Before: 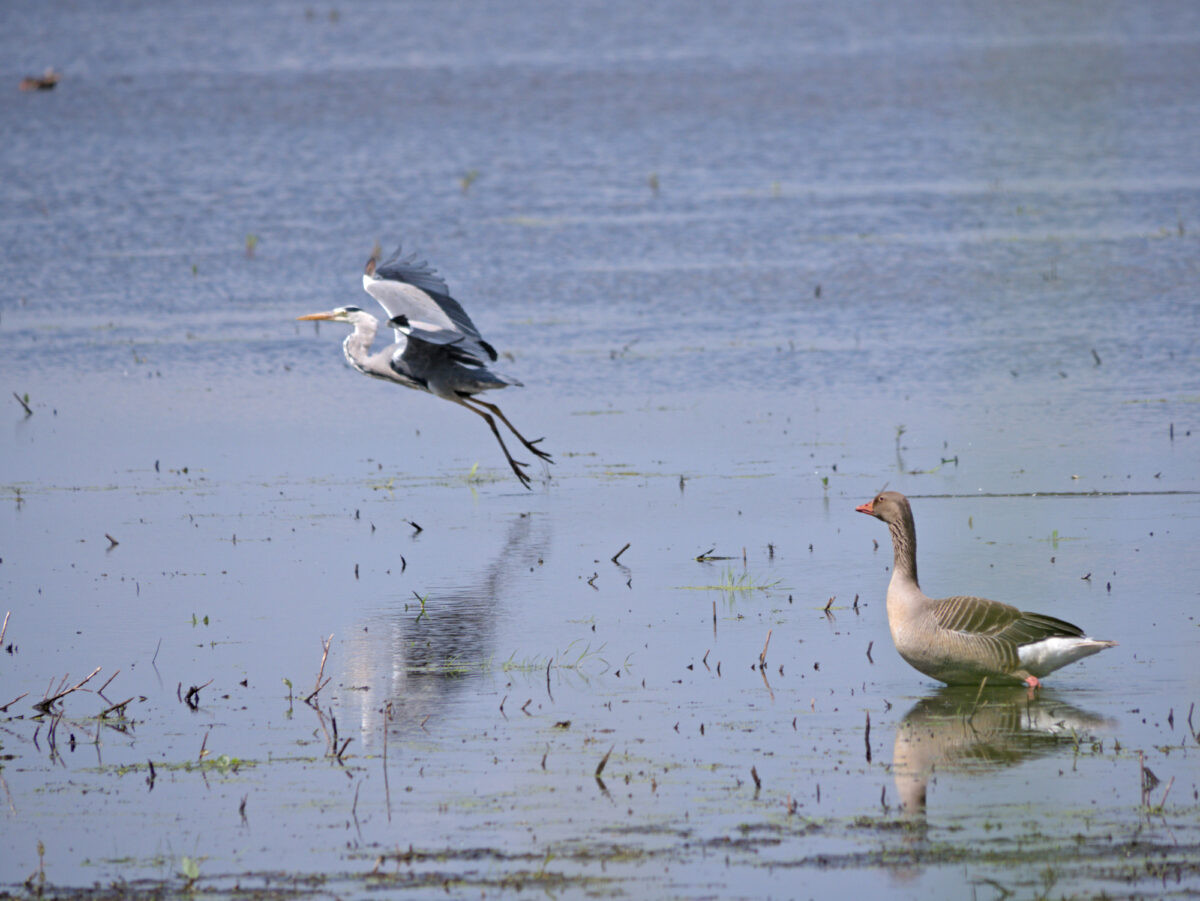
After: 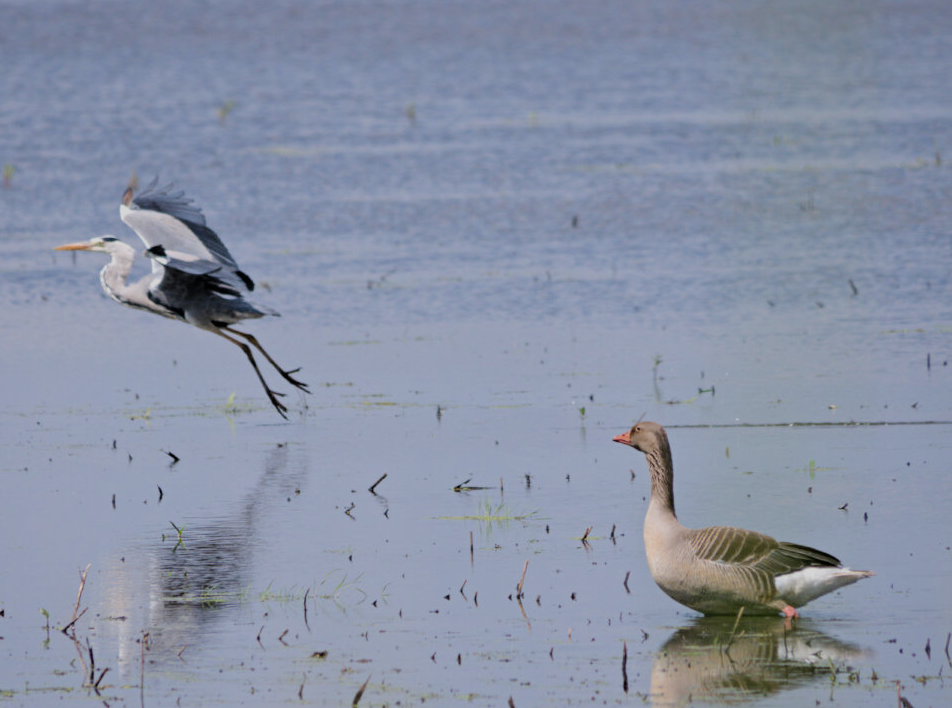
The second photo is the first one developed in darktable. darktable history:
crop and rotate: left 20.288%, top 7.83%, right 0.364%, bottom 13.584%
filmic rgb: black relative exposure -7.65 EV, white relative exposure 4.56 EV, hardness 3.61
tone equalizer: edges refinement/feathering 500, mask exposure compensation -1.24 EV, preserve details no
